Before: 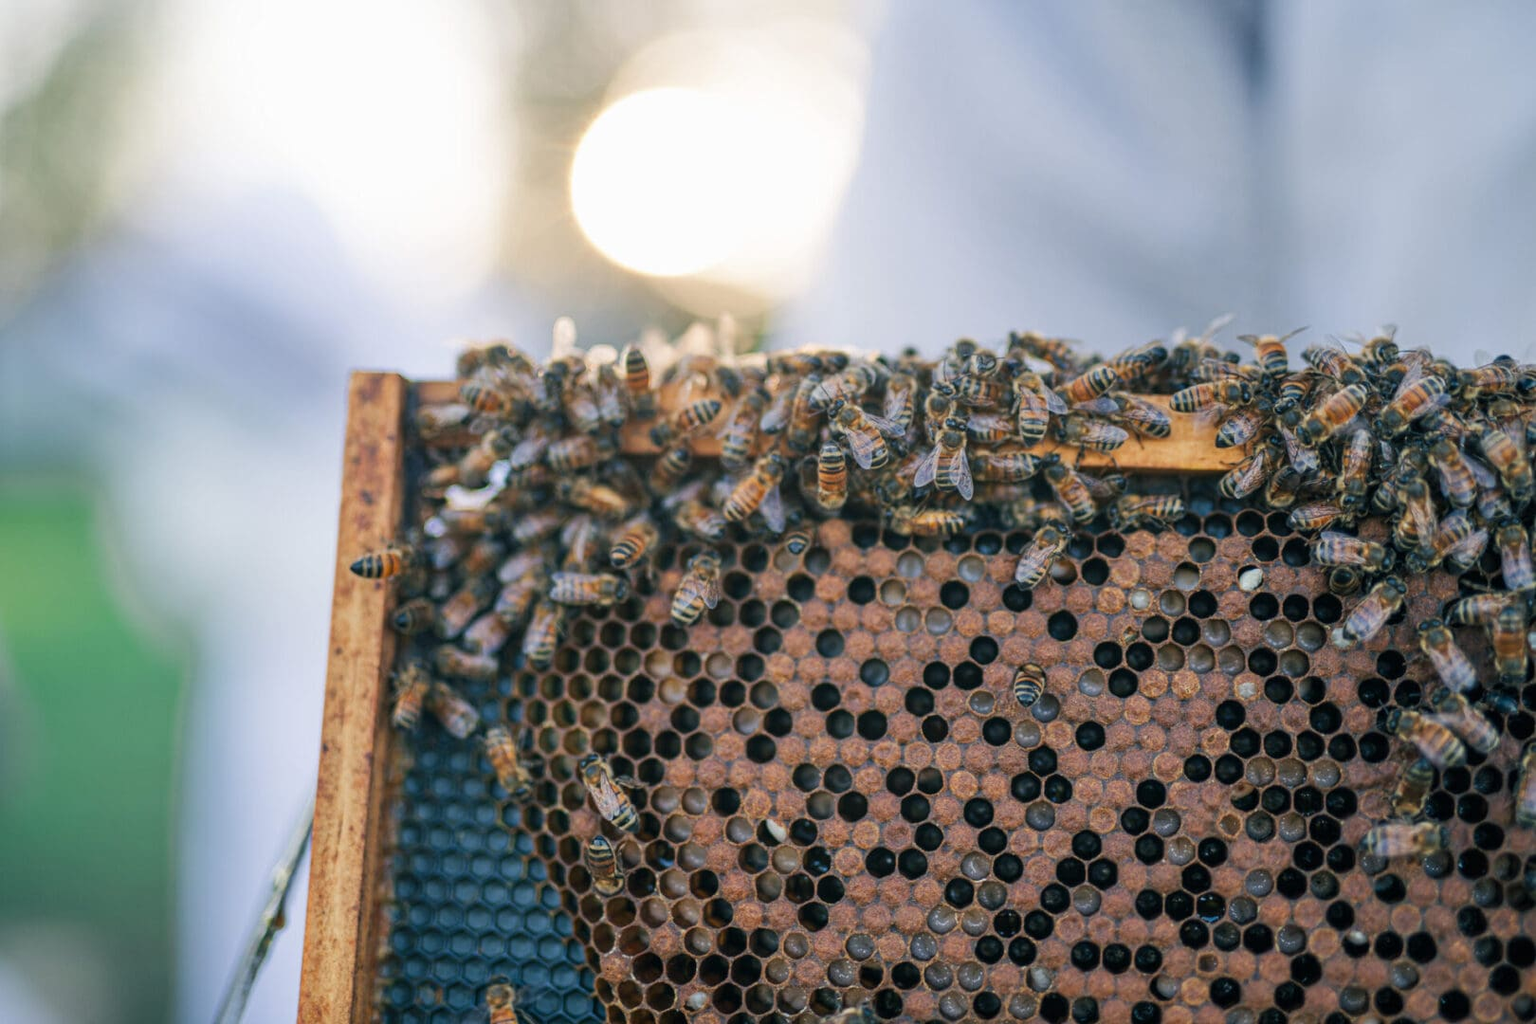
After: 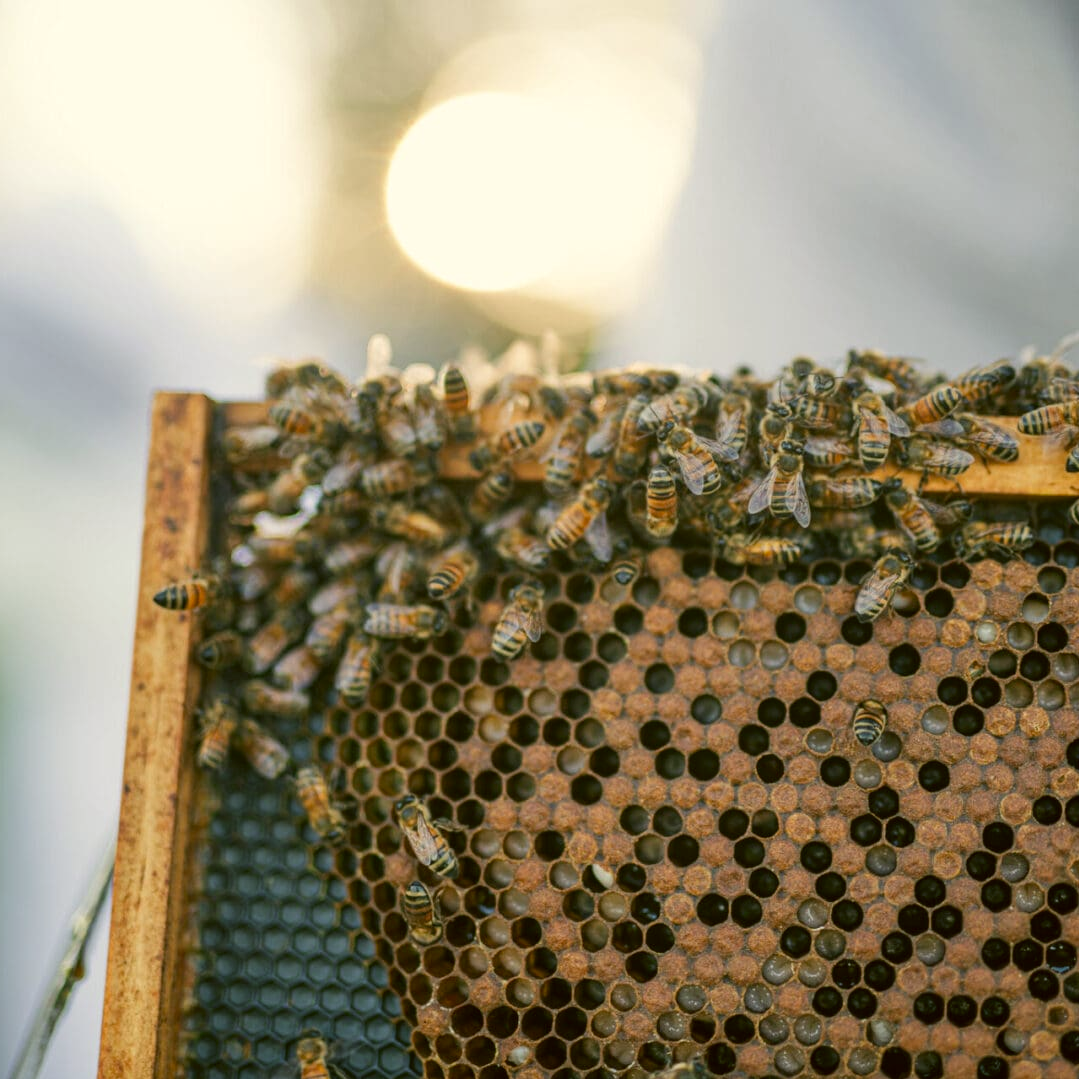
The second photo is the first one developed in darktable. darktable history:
color correction: highlights a* -1.22, highlights b* 9.97, shadows a* 0.384, shadows b* 19.97
crop and rotate: left 13.334%, right 20.056%
